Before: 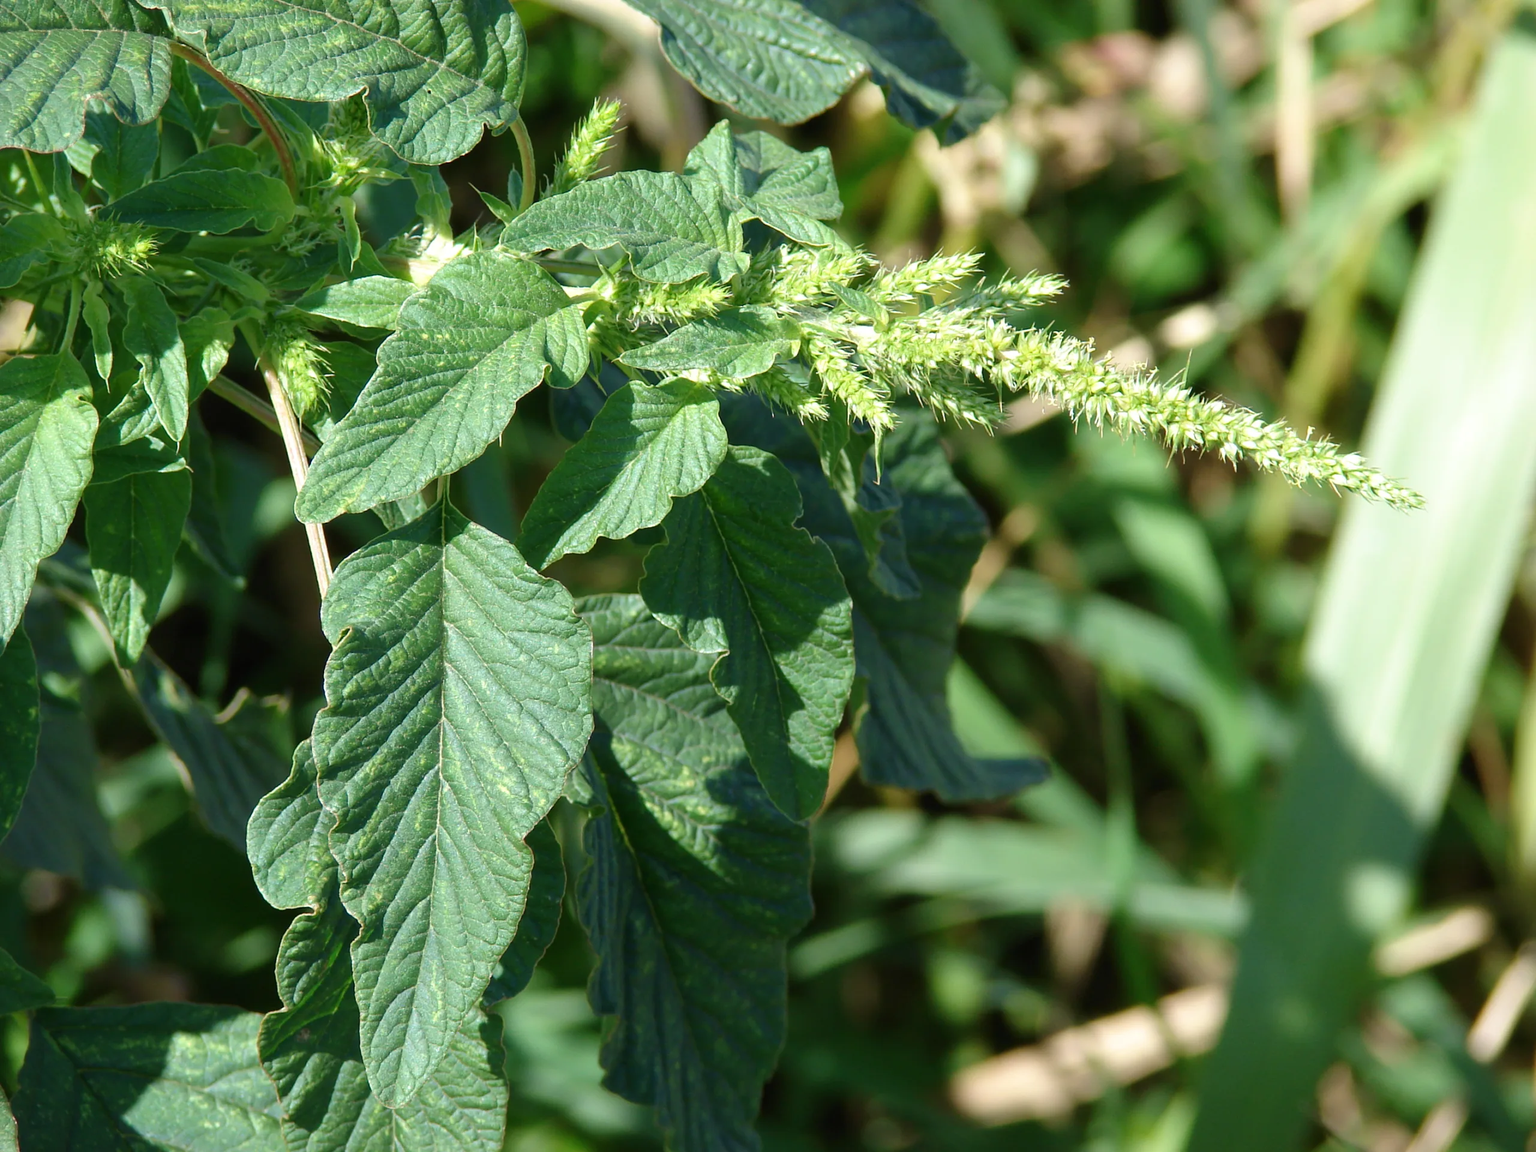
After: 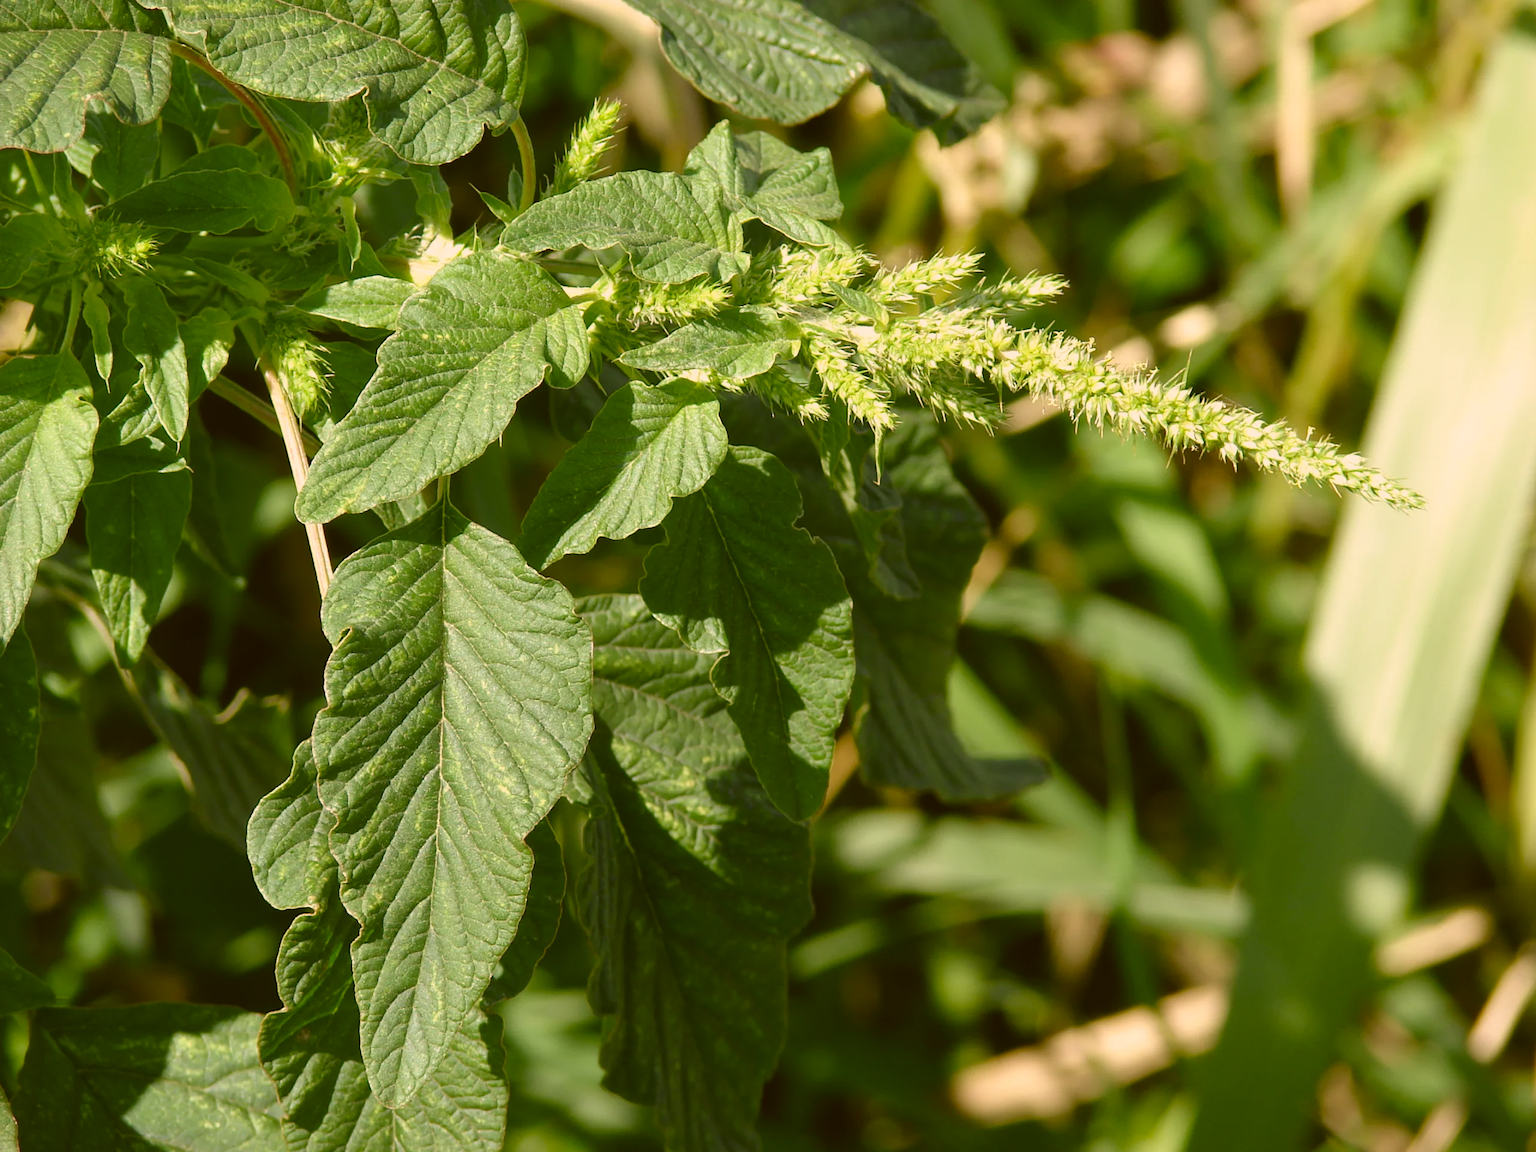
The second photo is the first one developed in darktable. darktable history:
color correction: highlights a* 8.89, highlights b* 15.17, shadows a* -0.407, shadows b* 26.8
contrast brightness saturation: contrast -0.088, brightness -0.032, saturation -0.111
